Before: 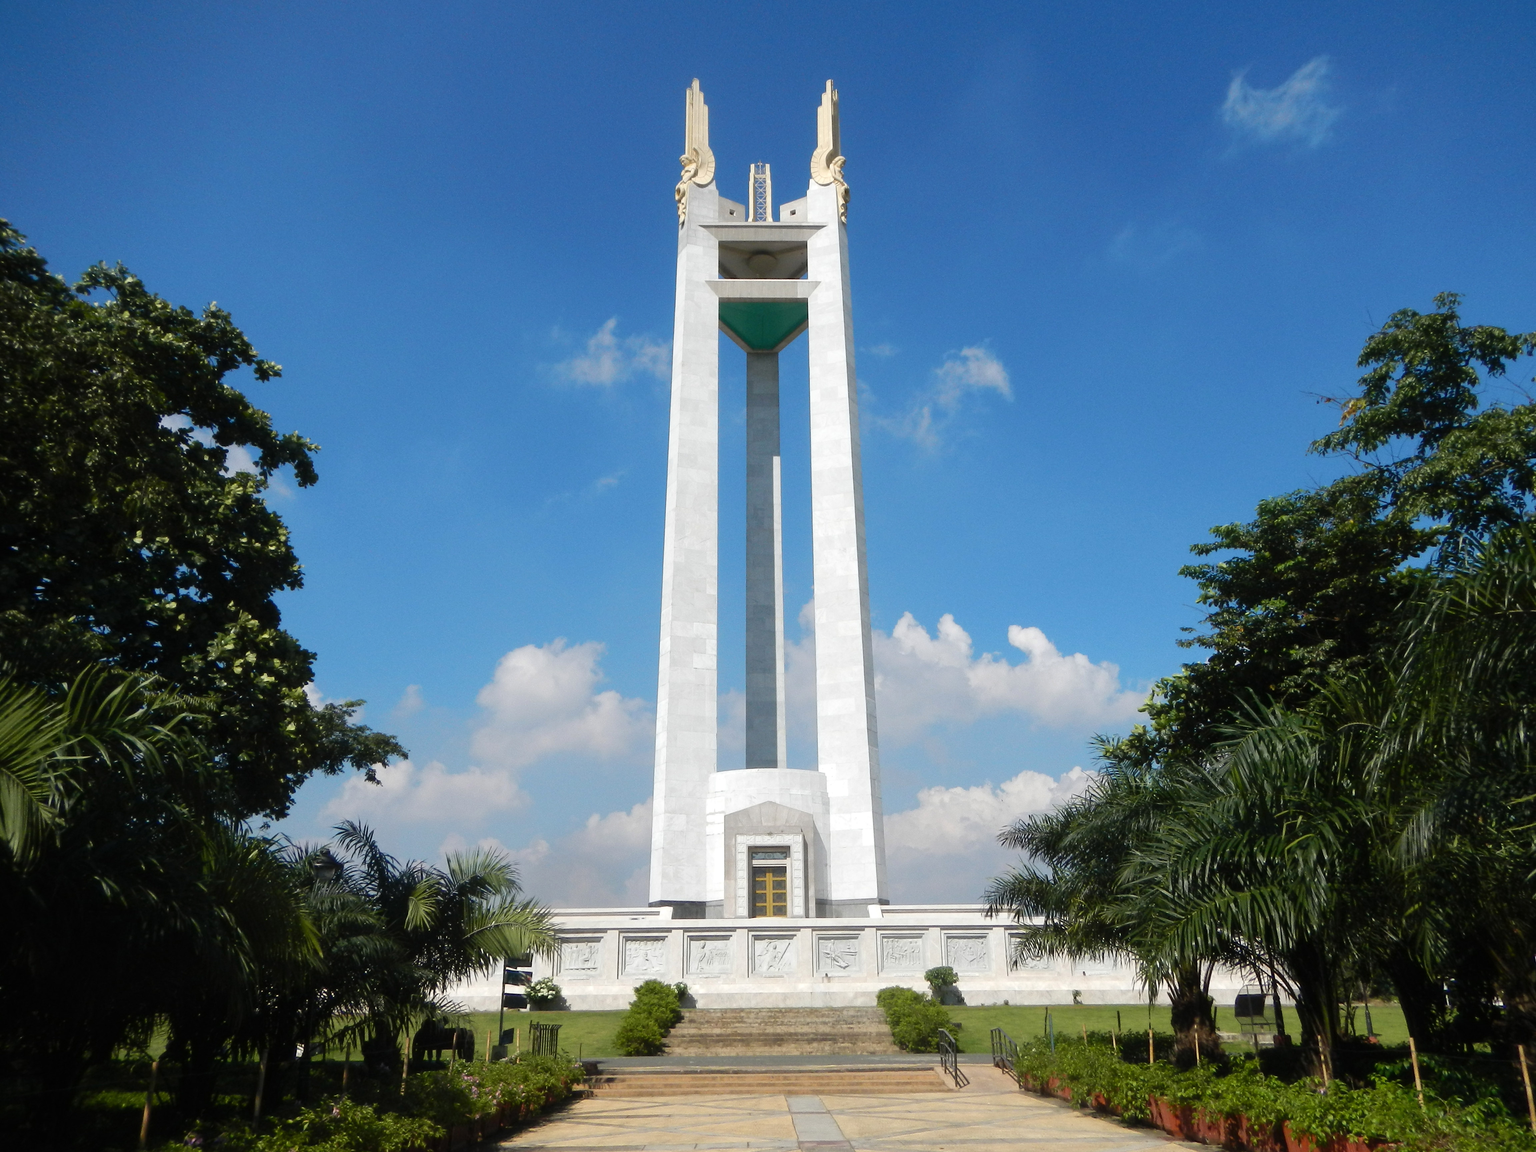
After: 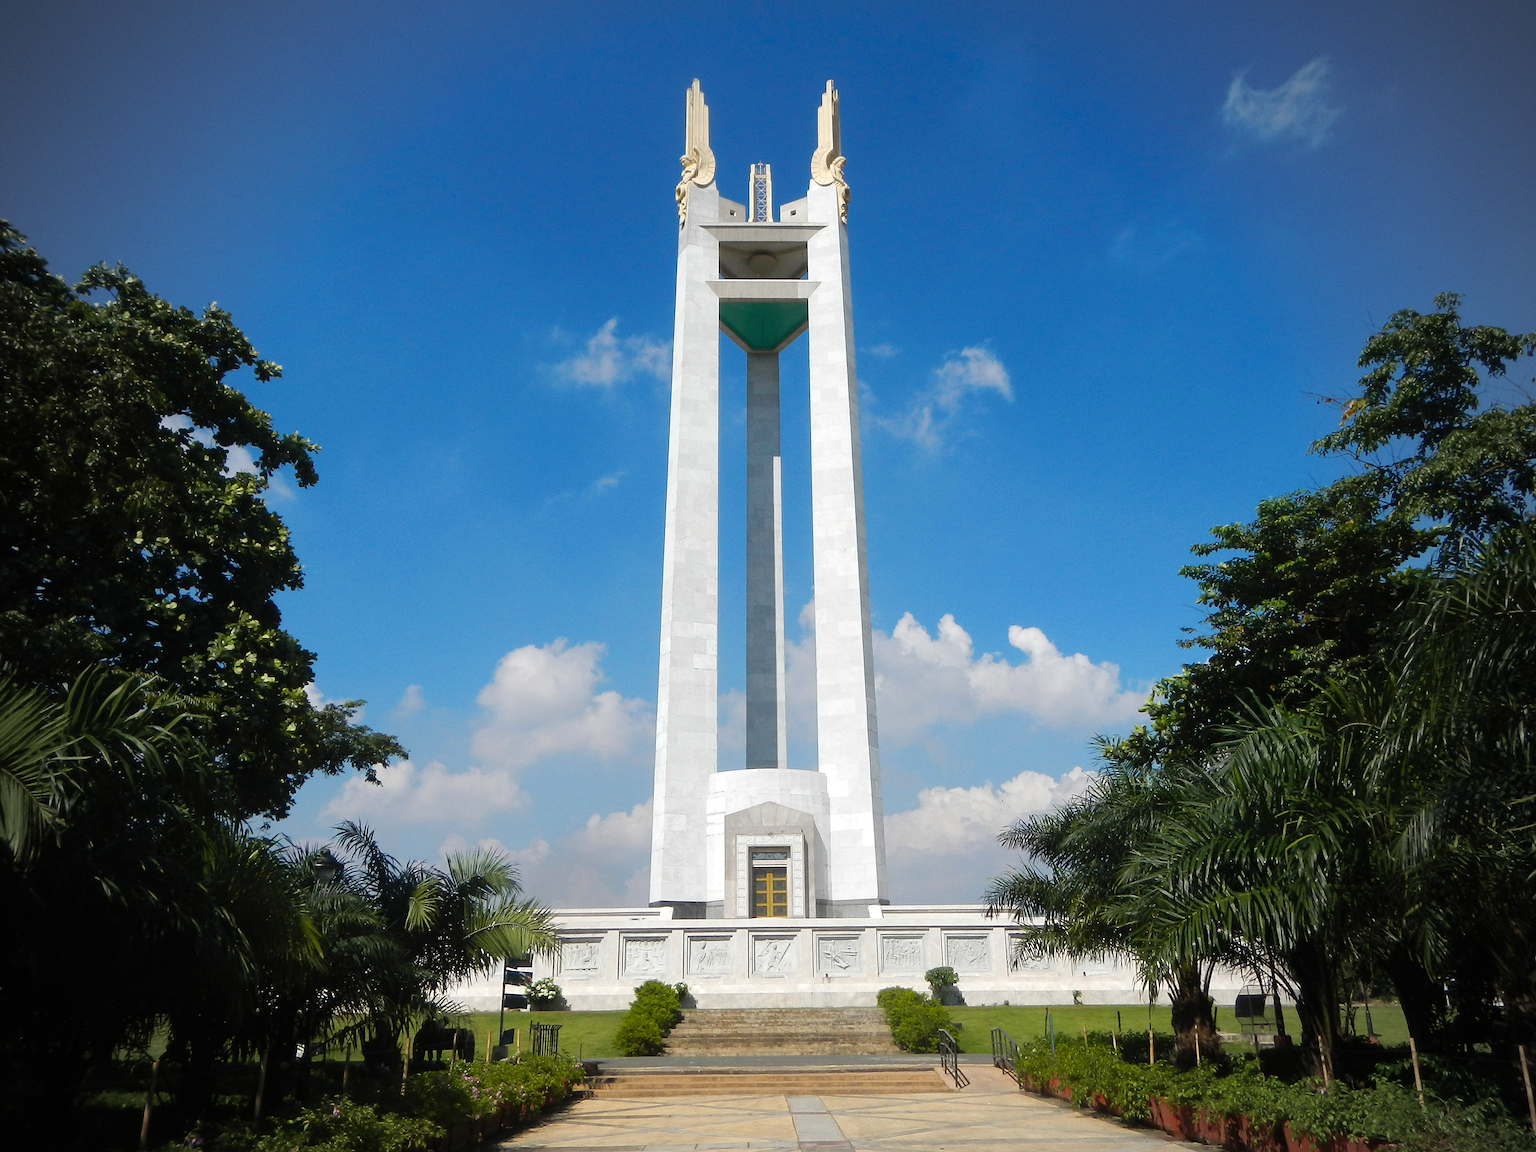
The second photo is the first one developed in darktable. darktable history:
color balance rgb: shadows fall-off 101%, linear chroma grading › mid-tones 7.63%, perceptual saturation grading › mid-tones 11.68%, mask middle-gray fulcrum 22.45%, global vibrance 10.11%, saturation formula JzAzBz (2021)
vignetting: fall-off start 71.74%
sharpen: on, module defaults
